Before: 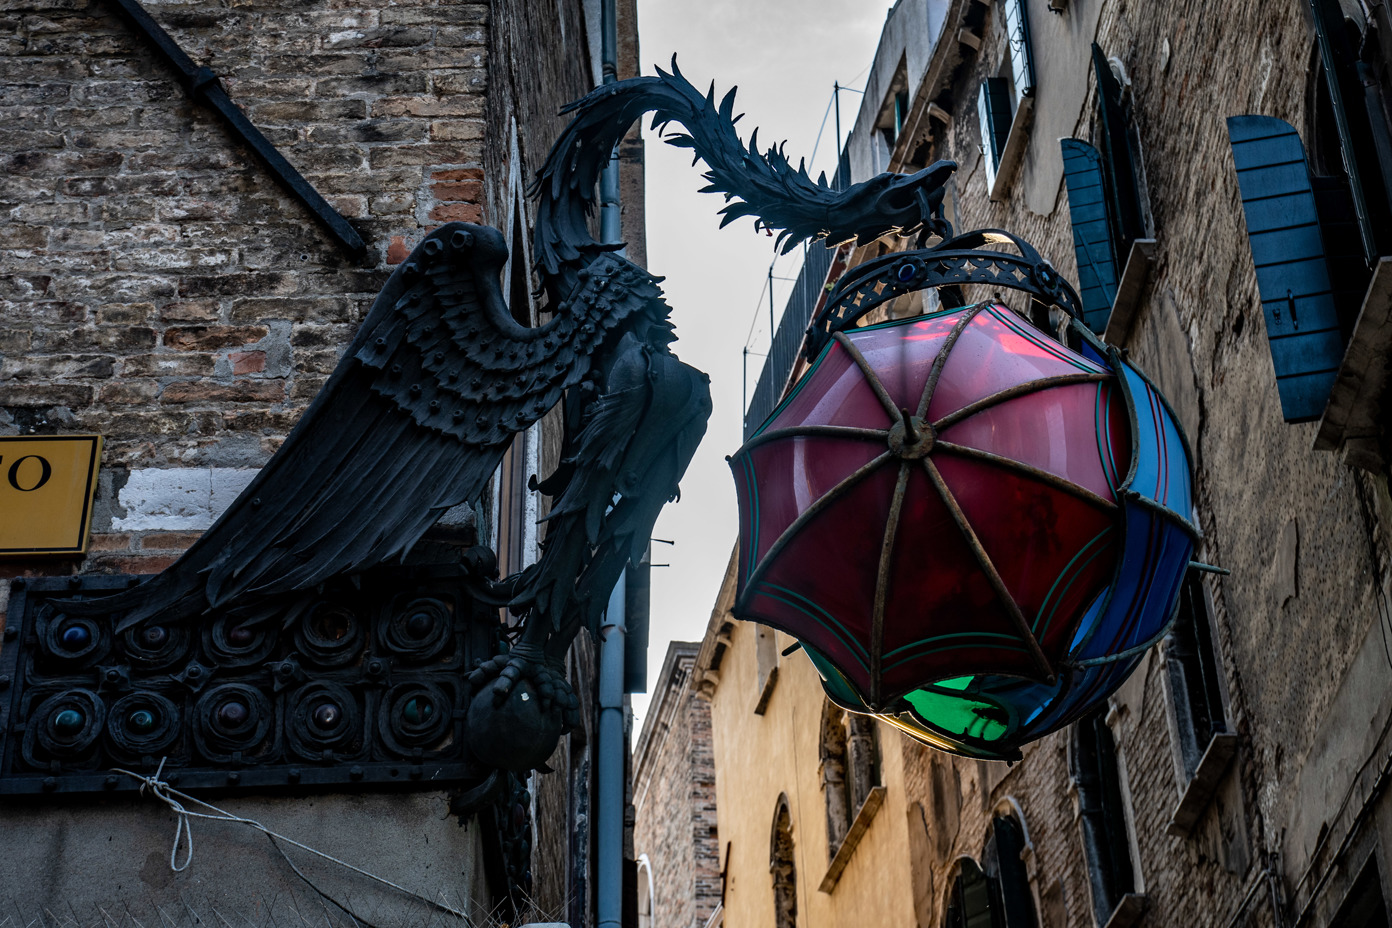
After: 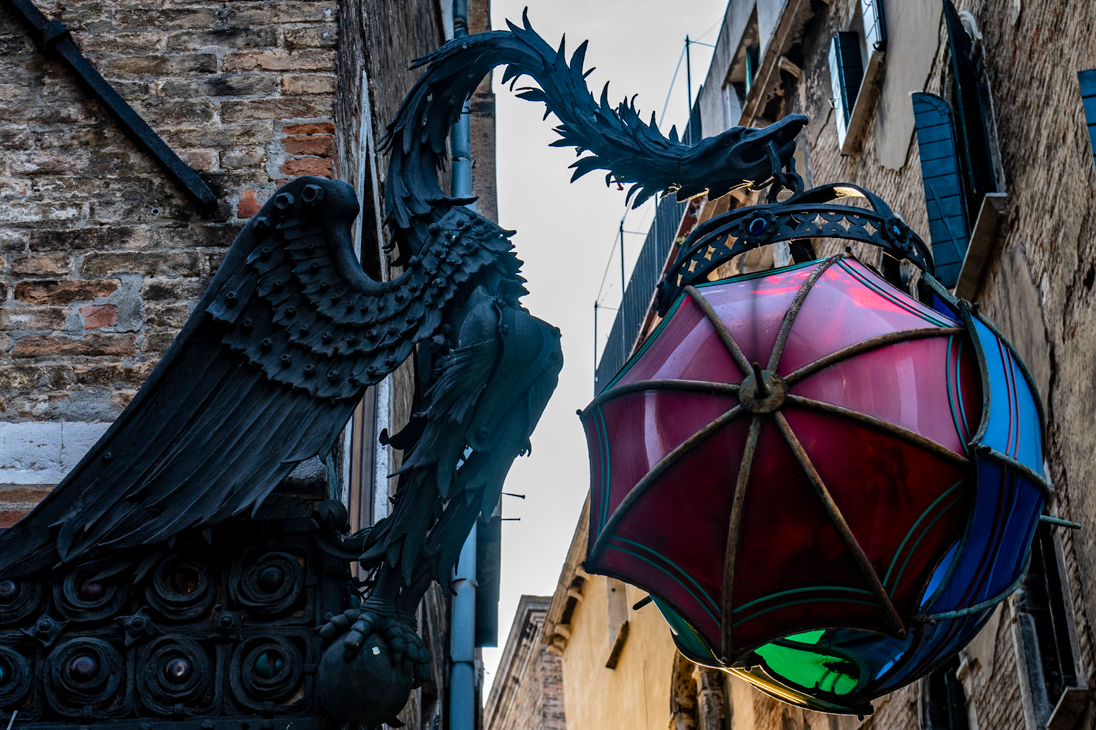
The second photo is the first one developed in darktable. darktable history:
crop and rotate: left 10.759%, top 5.046%, right 10.474%, bottom 16.248%
color balance rgb: perceptual saturation grading › global saturation 24.989%, perceptual brilliance grading › mid-tones 9.89%, perceptual brilliance grading › shadows 15.013%
